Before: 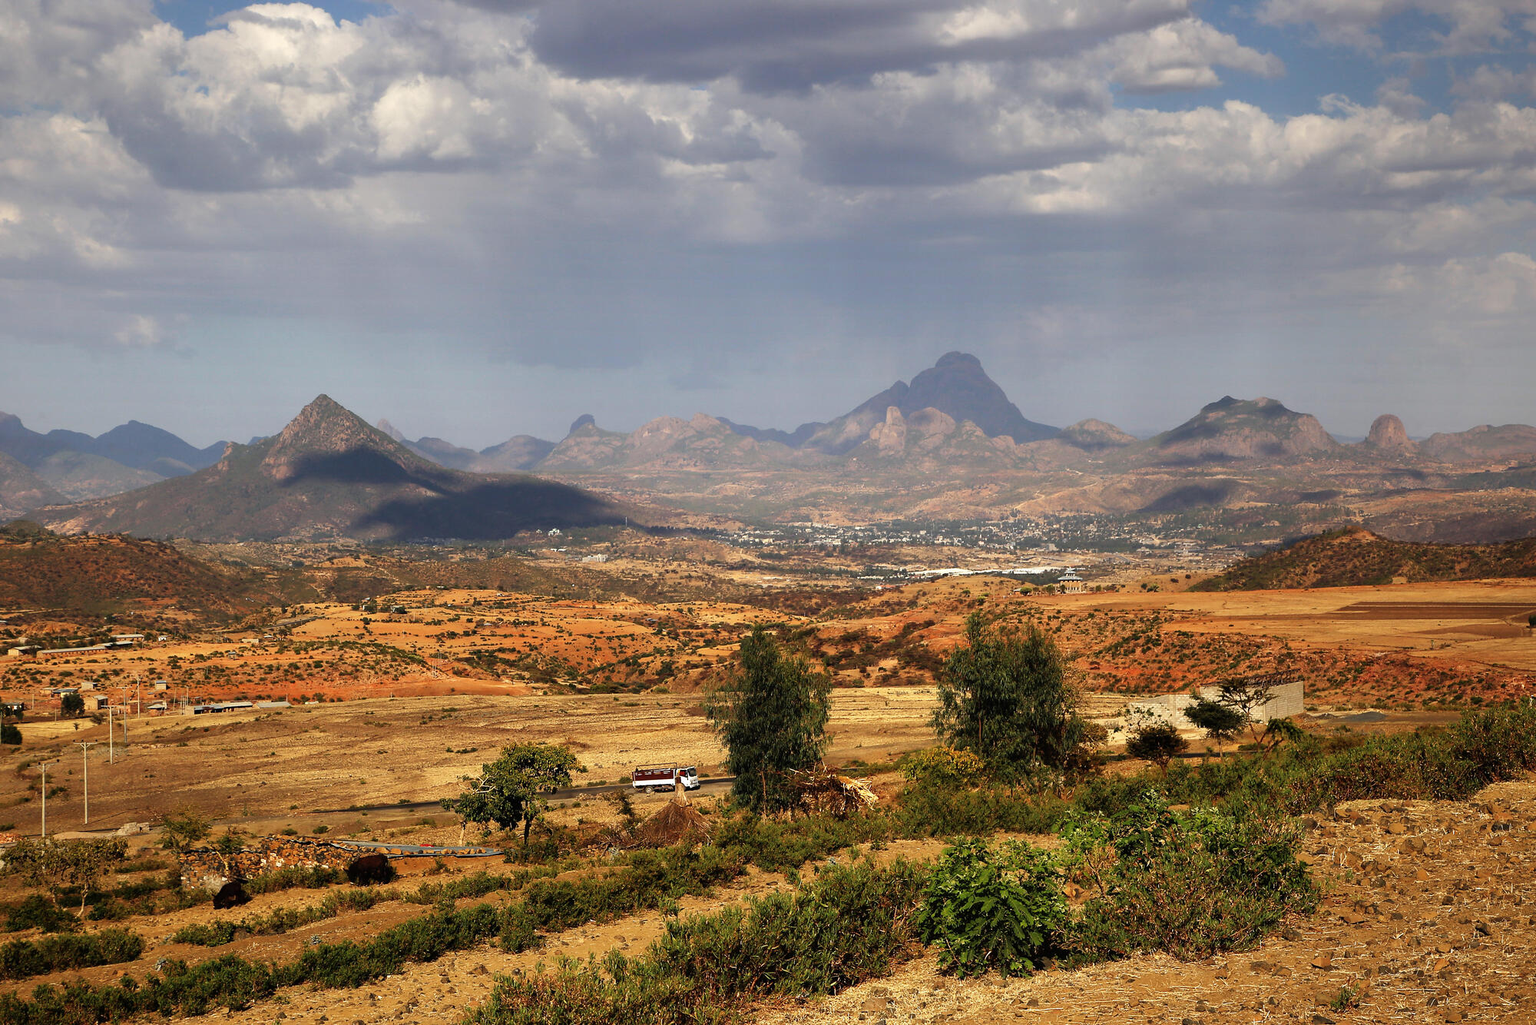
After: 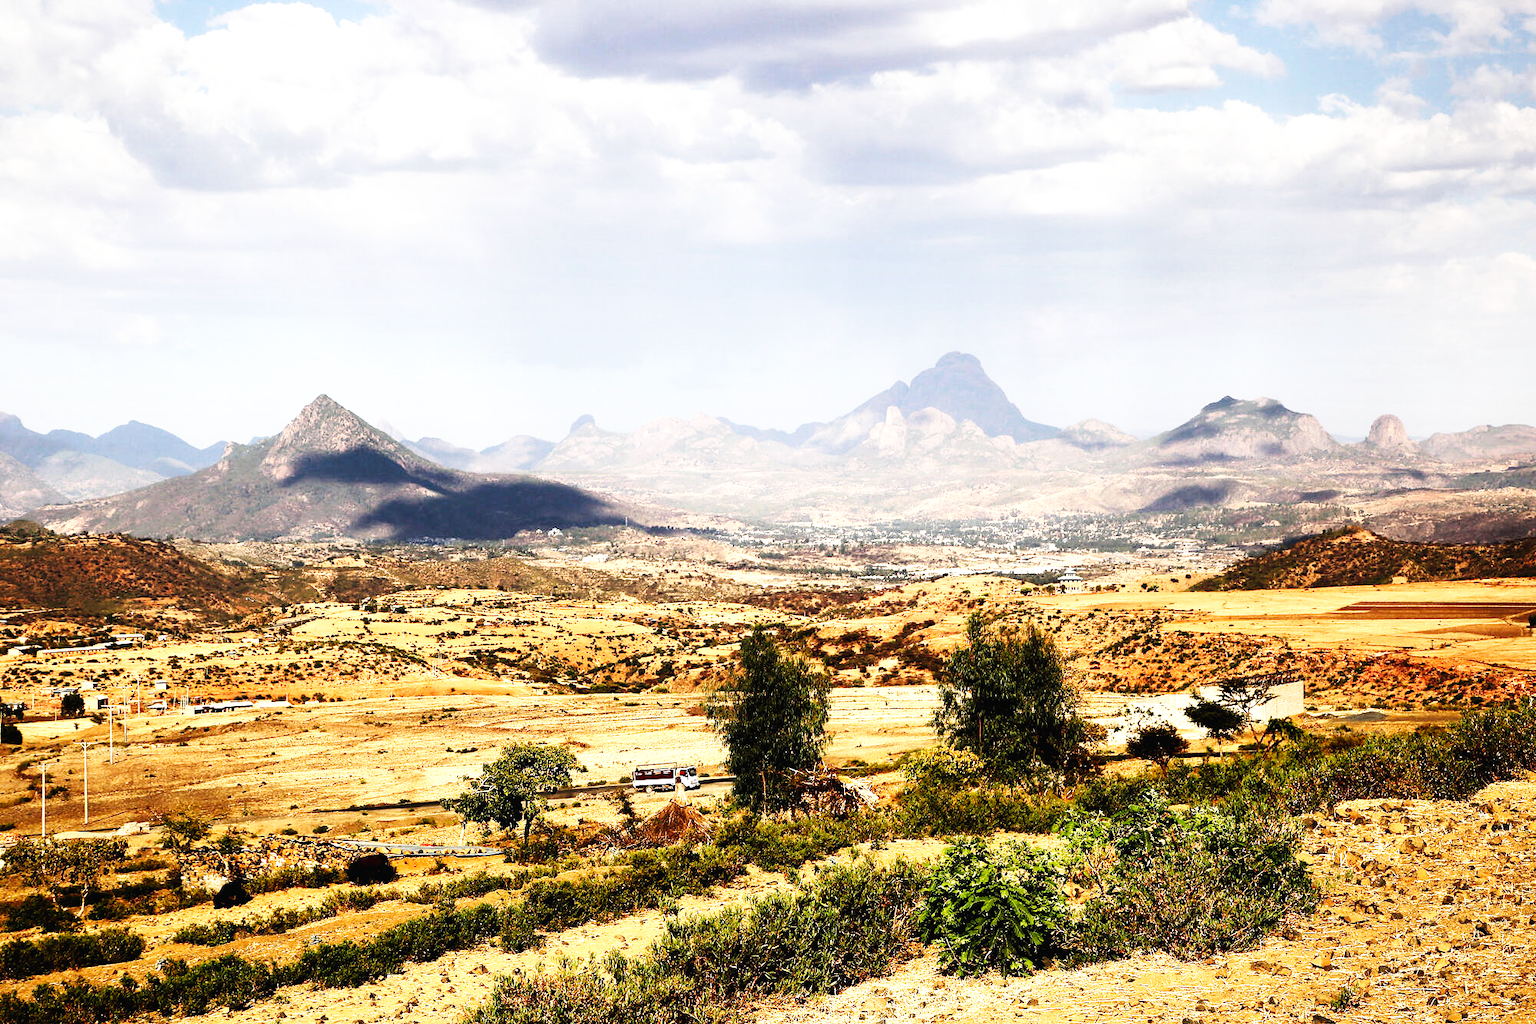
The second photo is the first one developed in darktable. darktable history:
base curve: curves: ch0 [(0, 0.003) (0.001, 0.002) (0.006, 0.004) (0.02, 0.022) (0.048, 0.086) (0.094, 0.234) (0.162, 0.431) (0.258, 0.629) (0.385, 0.8) (0.548, 0.918) (0.751, 0.988) (1, 1)], preserve colors none
tone equalizer: -8 EV -1.08 EV, -7 EV -1.01 EV, -6 EV -0.867 EV, -5 EV -0.578 EV, -3 EV 0.578 EV, -2 EV 0.867 EV, -1 EV 1.01 EV, +0 EV 1.08 EV, edges refinement/feathering 500, mask exposure compensation -1.57 EV, preserve details no
